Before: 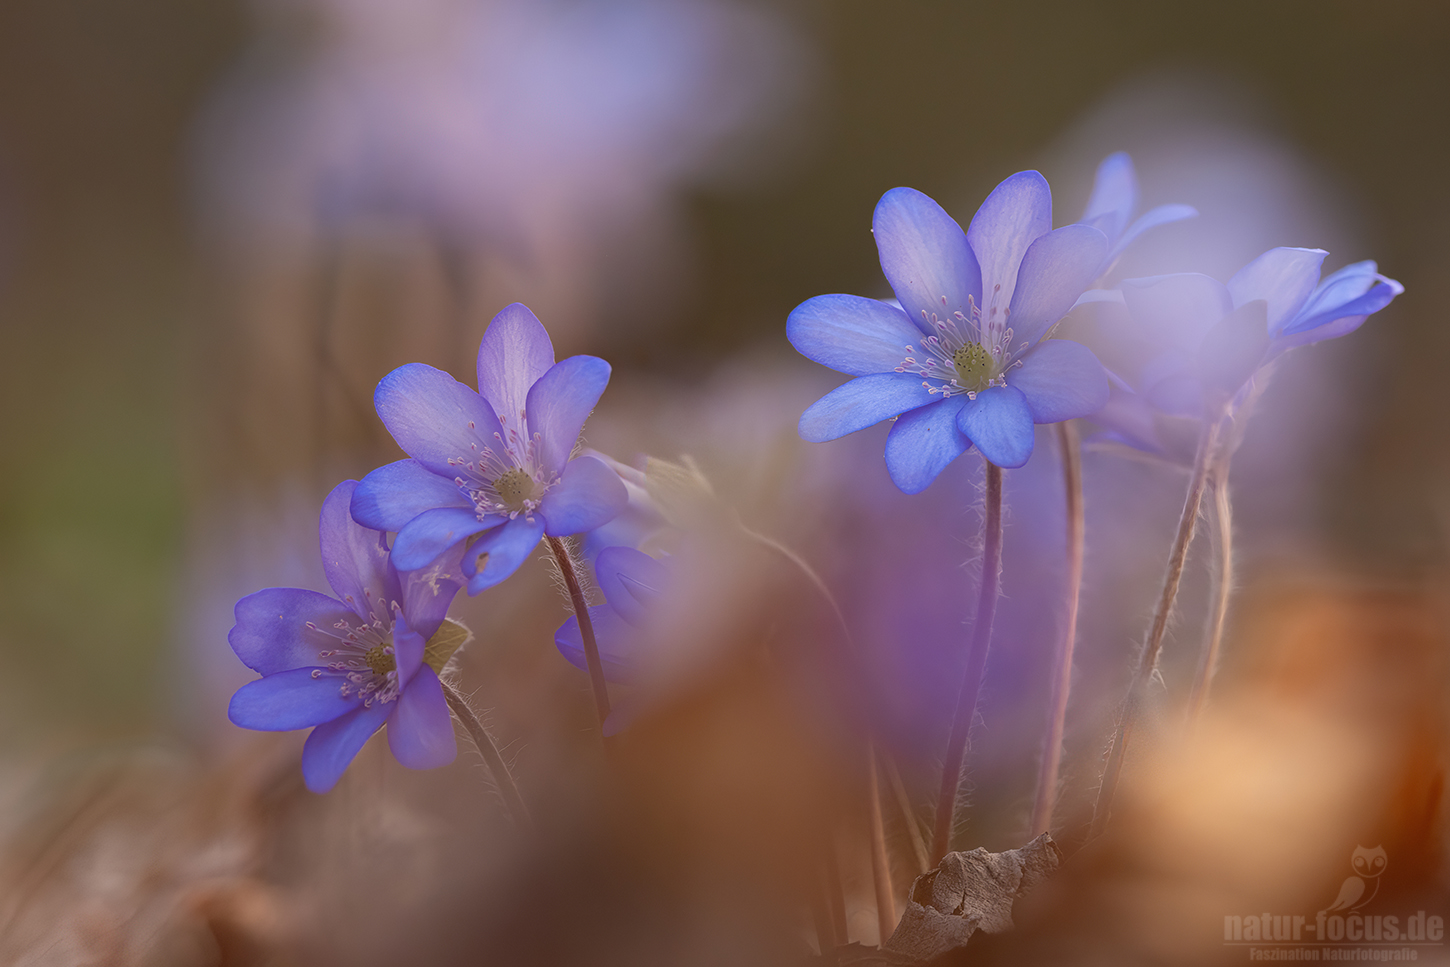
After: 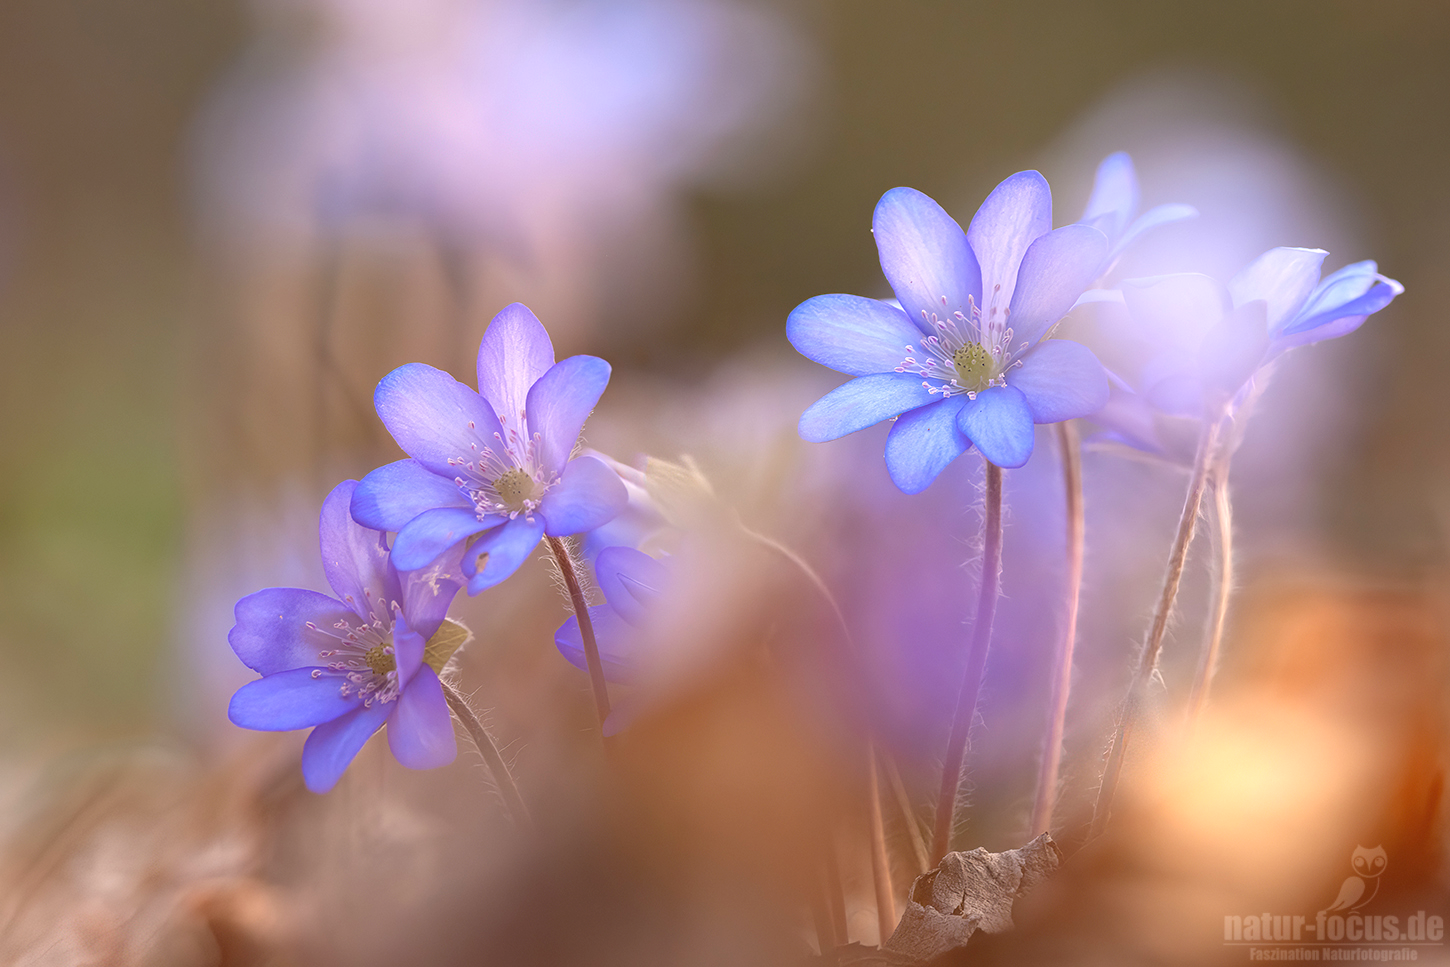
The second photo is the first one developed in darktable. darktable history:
exposure: black level correction 0, exposure 0.897 EV, compensate highlight preservation false
